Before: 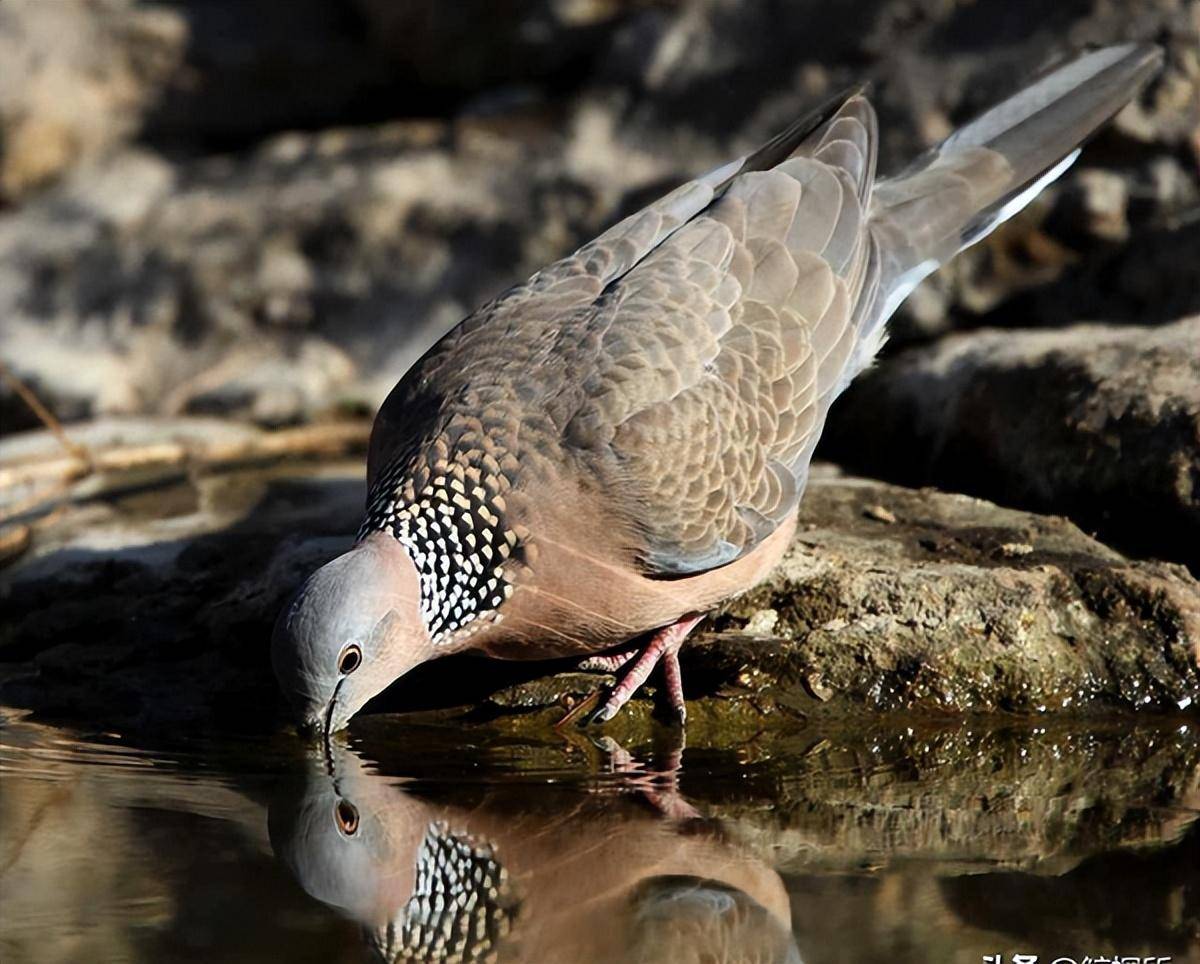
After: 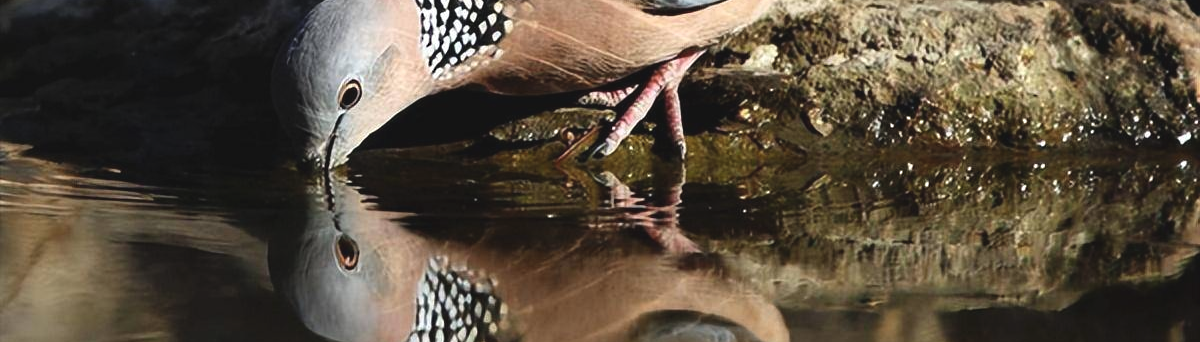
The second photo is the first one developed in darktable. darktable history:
crop and rotate: top 58.61%, bottom 5.87%
exposure: black level correction -0.006, exposure 0.072 EV, compensate highlight preservation false
sharpen: radius 2.935, amount 0.883, threshold 47.248
